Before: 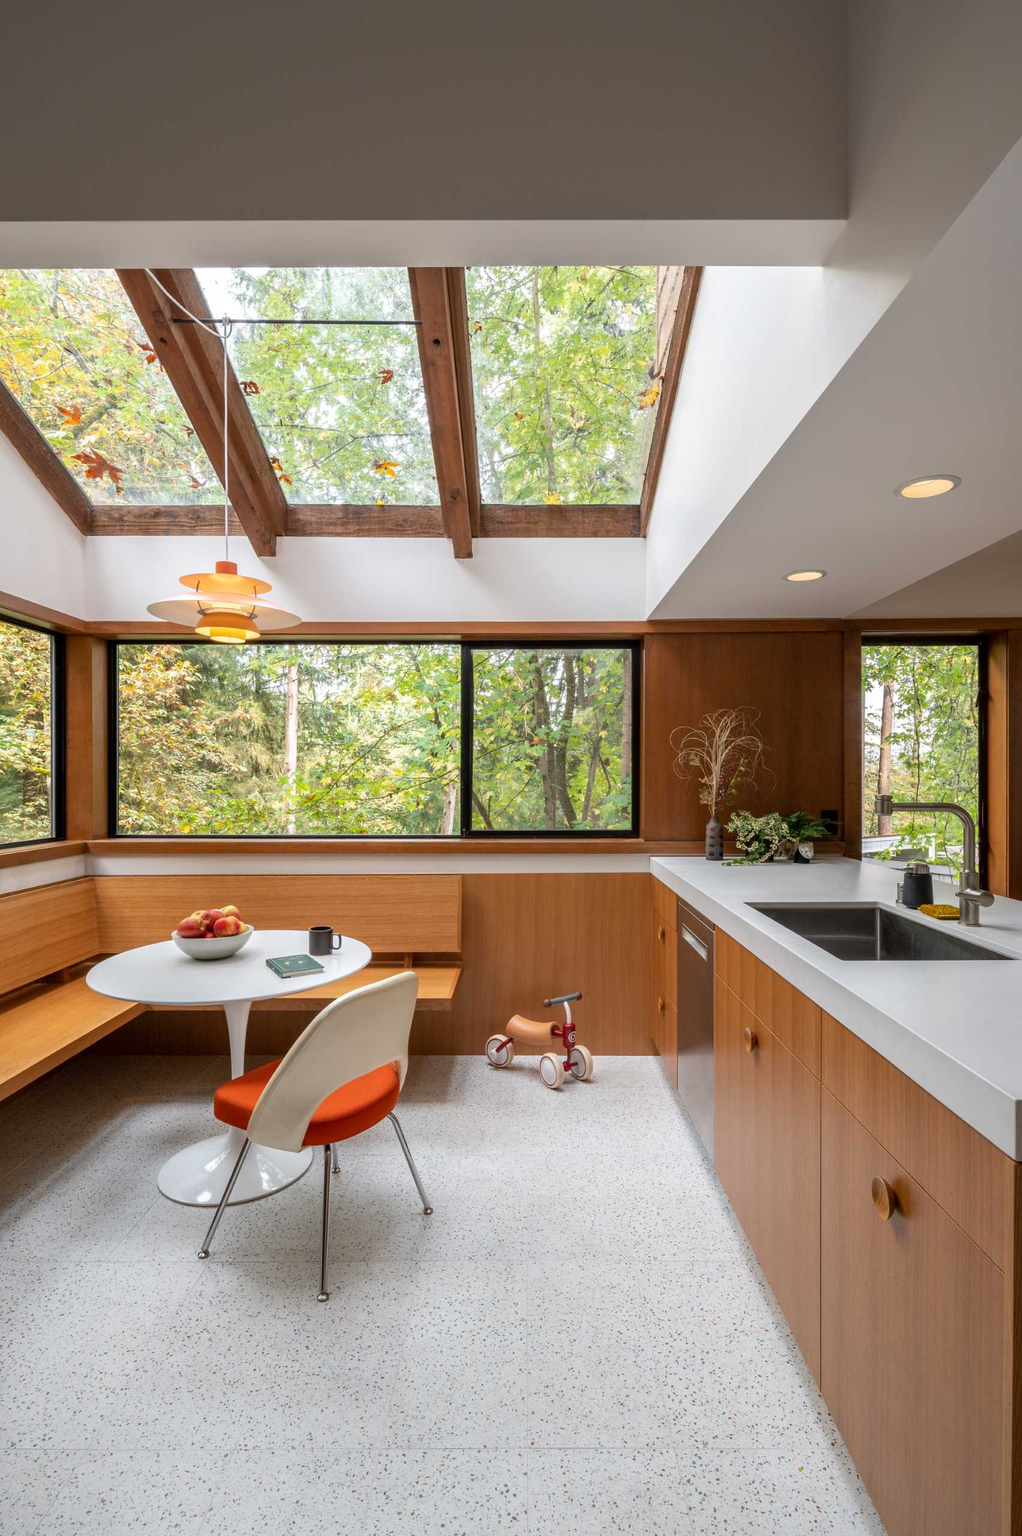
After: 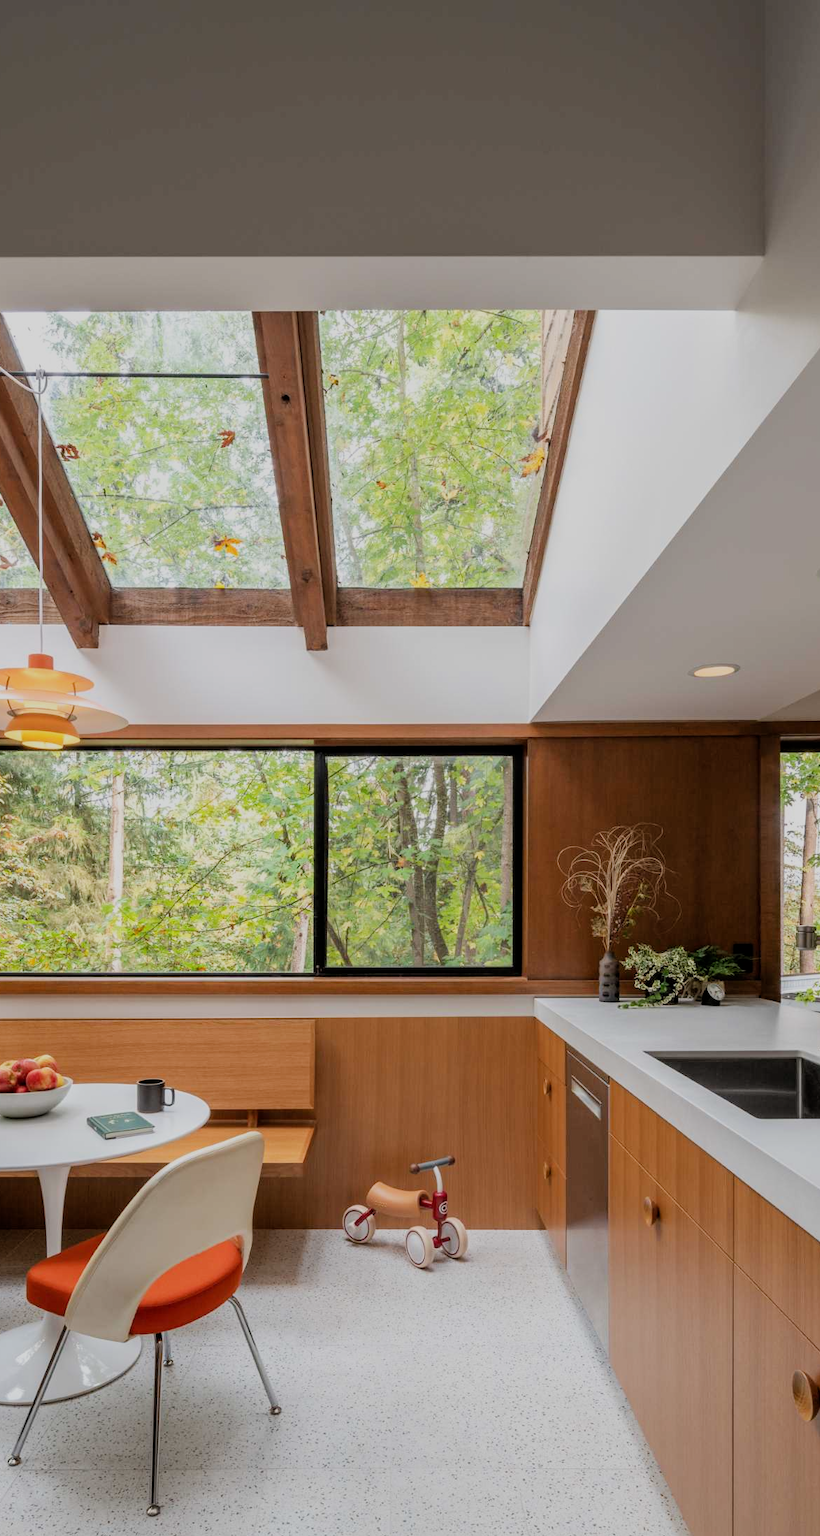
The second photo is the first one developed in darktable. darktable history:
crop: left 18.788%, right 12.254%, bottom 14.106%
filmic rgb: black relative exposure -7.65 EV, white relative exposure 4.56 EV, threshold 3.01 EV, hardness 3.61, enable highlight reconstruction true
